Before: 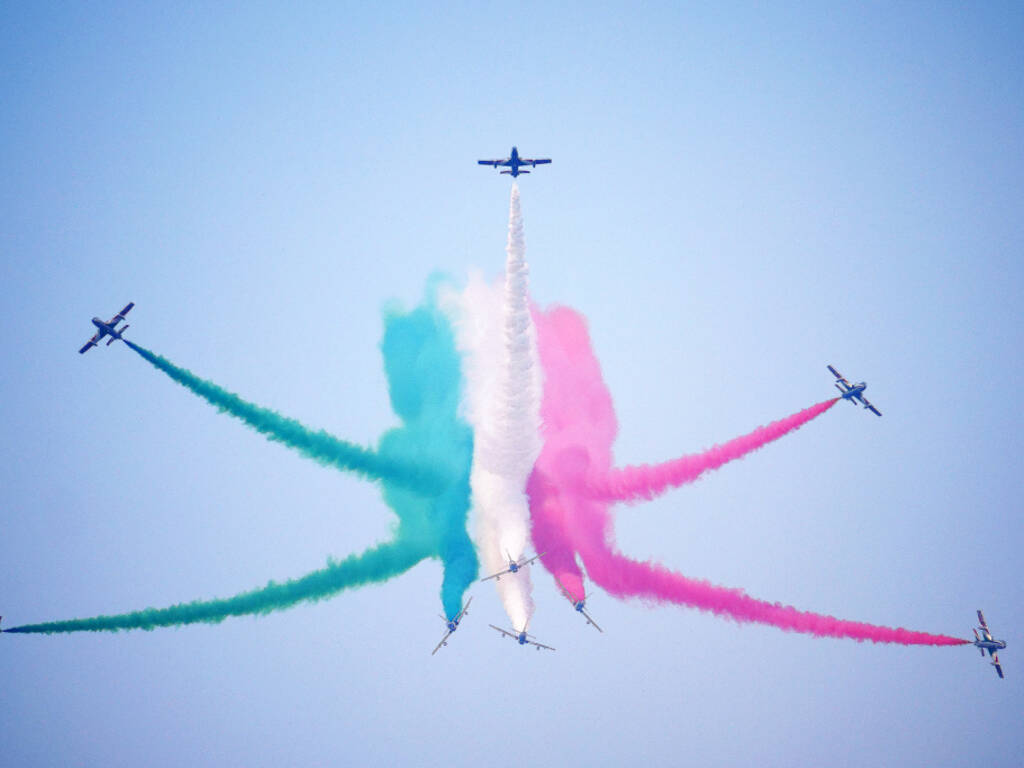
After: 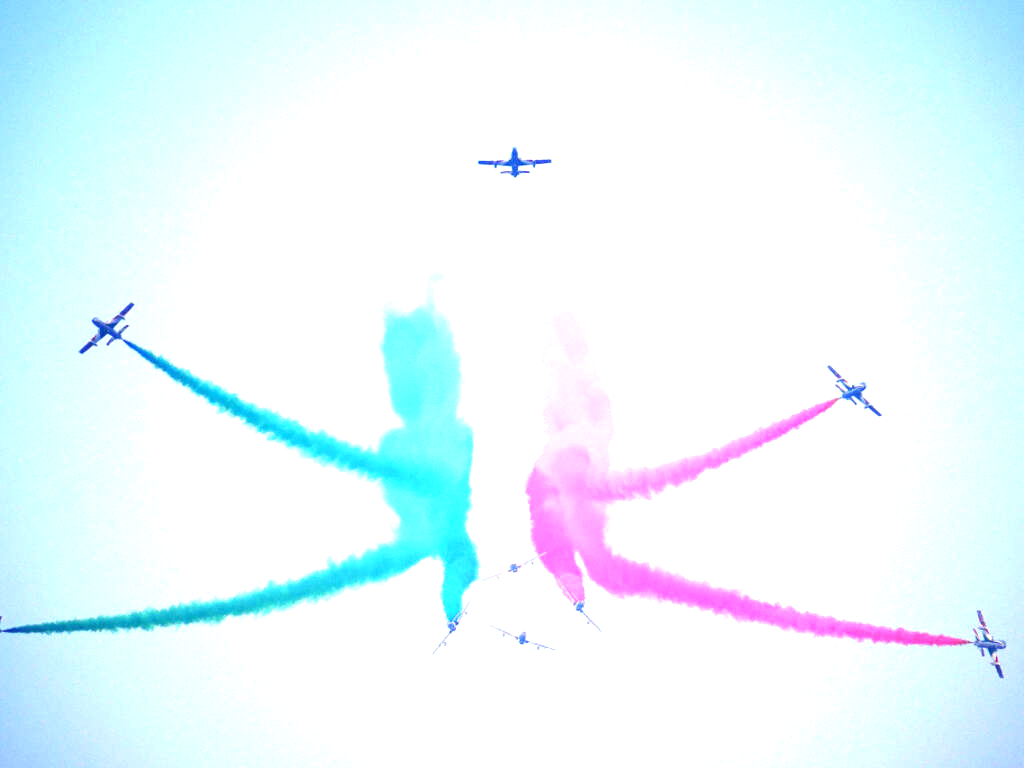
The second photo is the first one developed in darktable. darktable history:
exposure: black level correction 0, exposure 1.279 EV, compensate exposure bias true, compensate highlight preservation false
